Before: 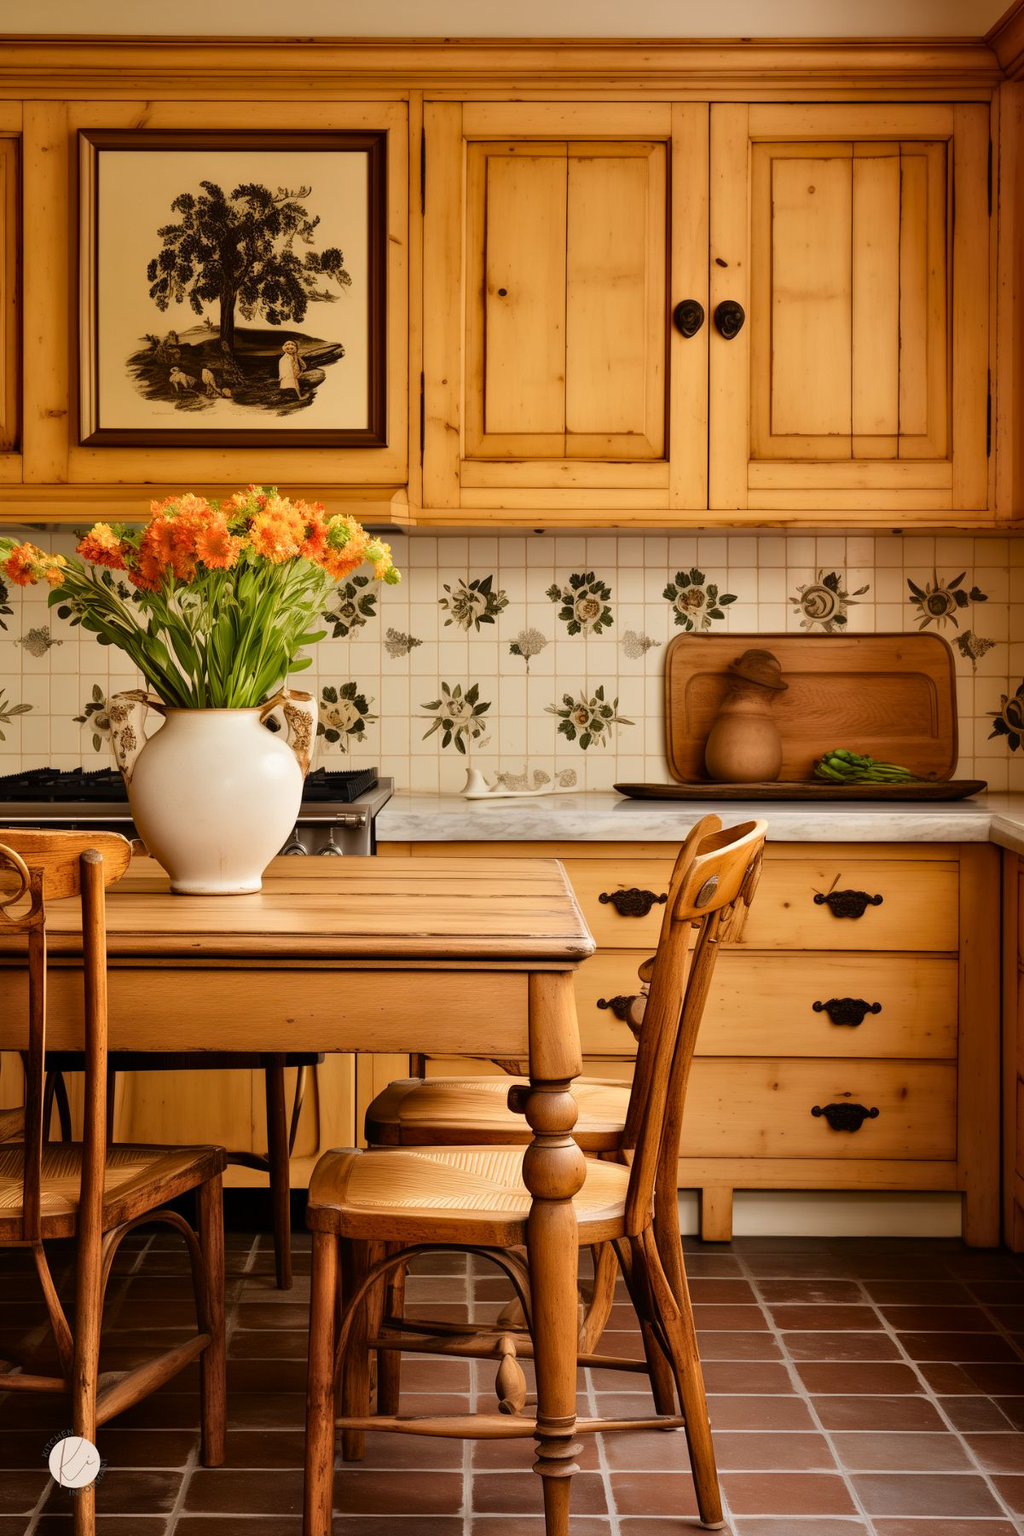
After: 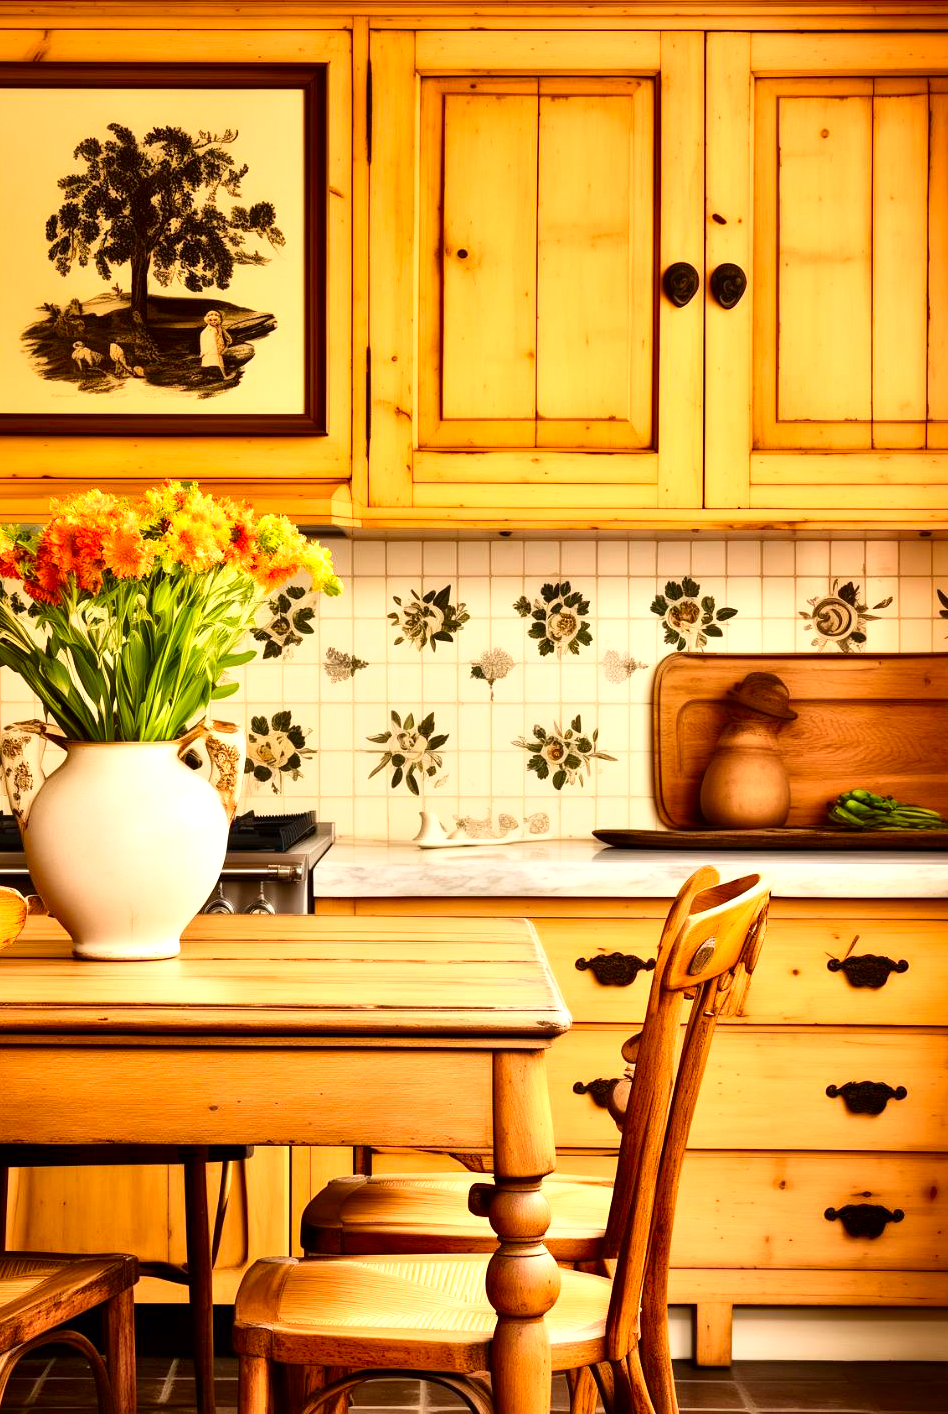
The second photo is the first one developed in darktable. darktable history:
local contrast: mode bilateral grid, contrast 25, coarseness 59, detail 151%, midtone range 0.2
crop and rotate: left 10.601%, top 4.985%, right 10.419%, bottom 16.456%
exposure: exposure 0.61 EV, compensate highlight preservation false
contrast brightness saturation: contrast 0.233, brightness 0.096, saturation 0.289
